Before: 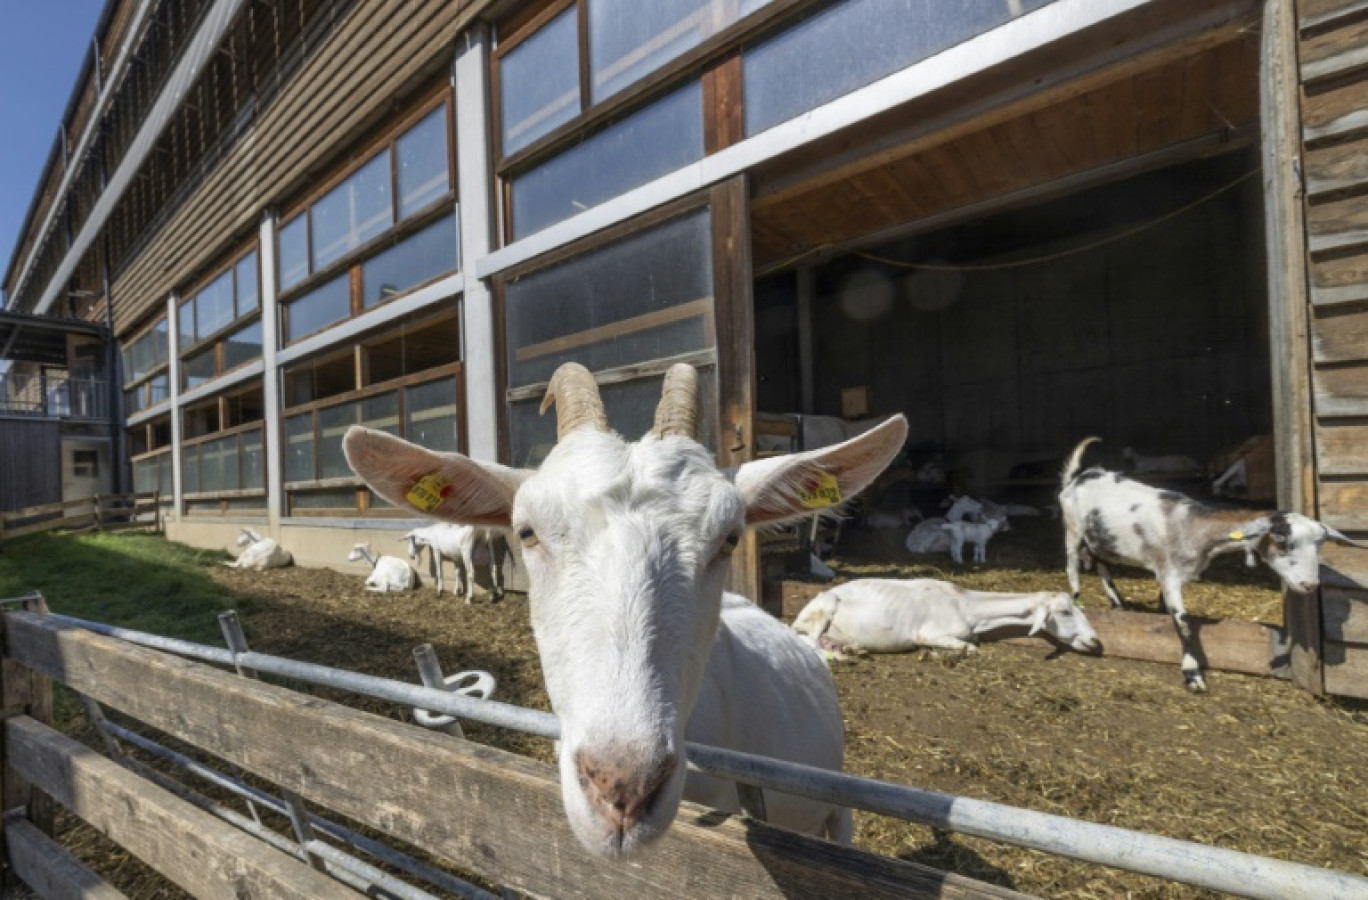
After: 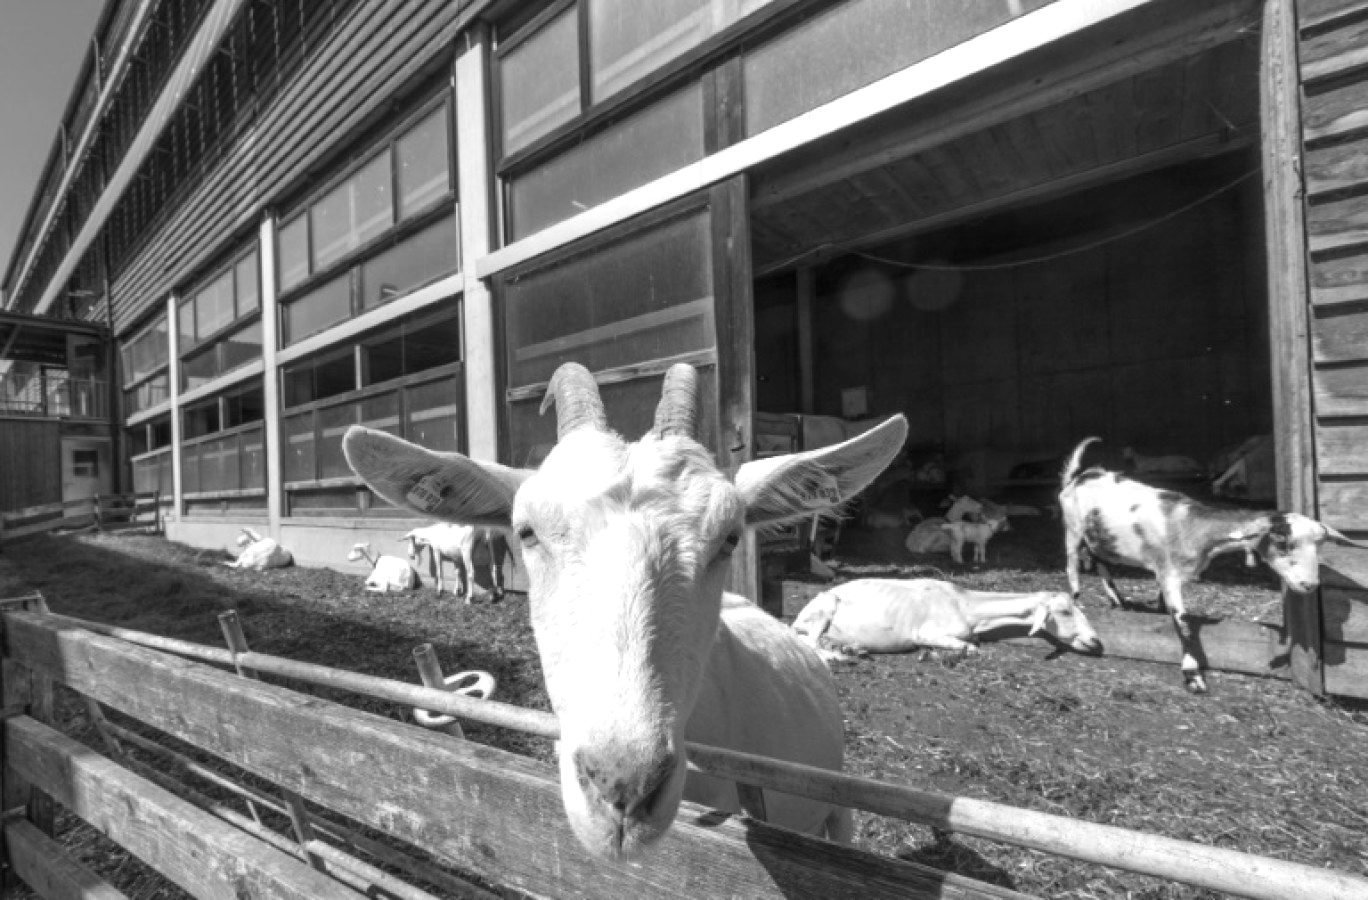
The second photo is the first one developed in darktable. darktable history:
color balance rgb: perceptual saturation grading › global saturation 25%, perceptual saturation grading › highlights -50%, perceptual saturation grading › shadows 30%, perceptual brilliance grading › global brilliance 12%, global vibrance 20%
monochrome: on, module defaults
